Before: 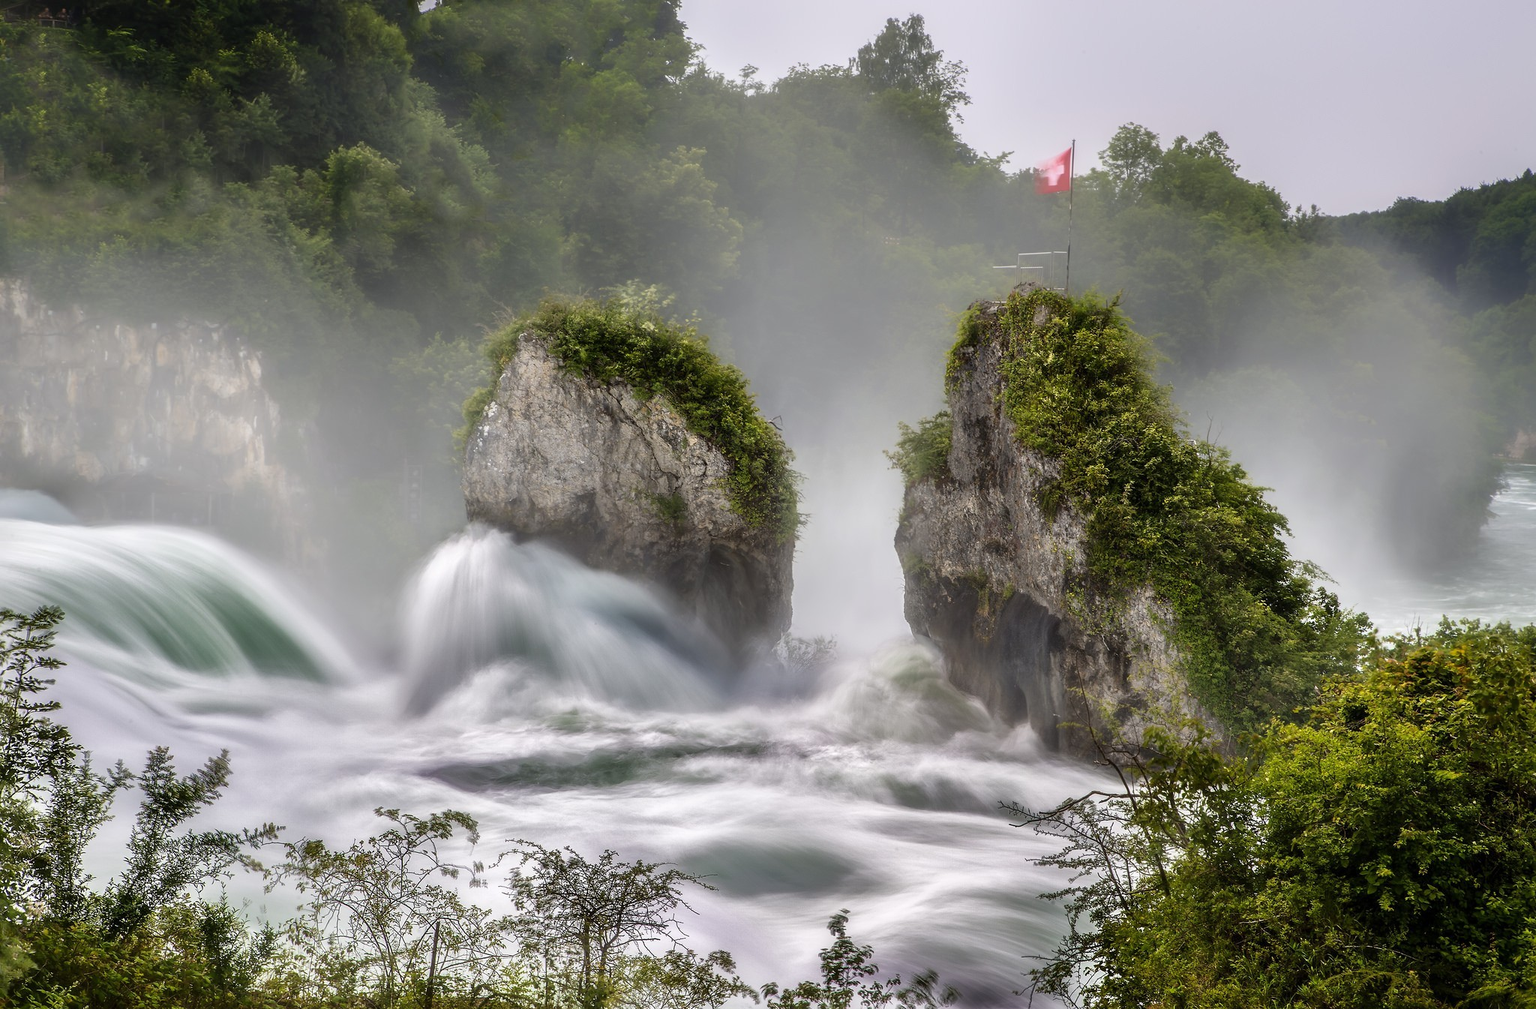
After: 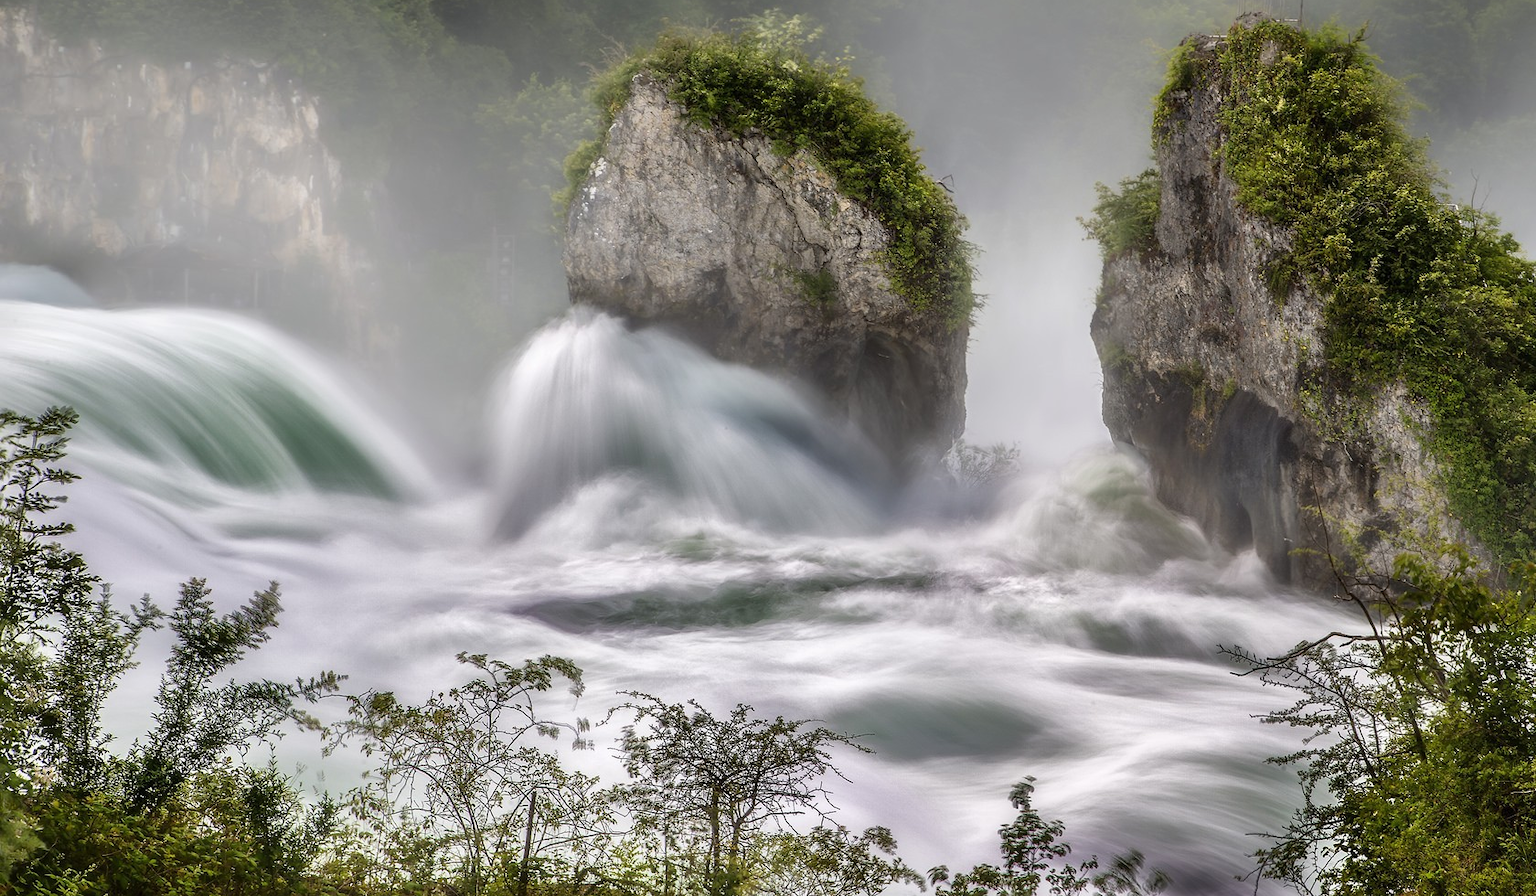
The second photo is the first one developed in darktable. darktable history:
crop: top 27.025%, right 17.948%
